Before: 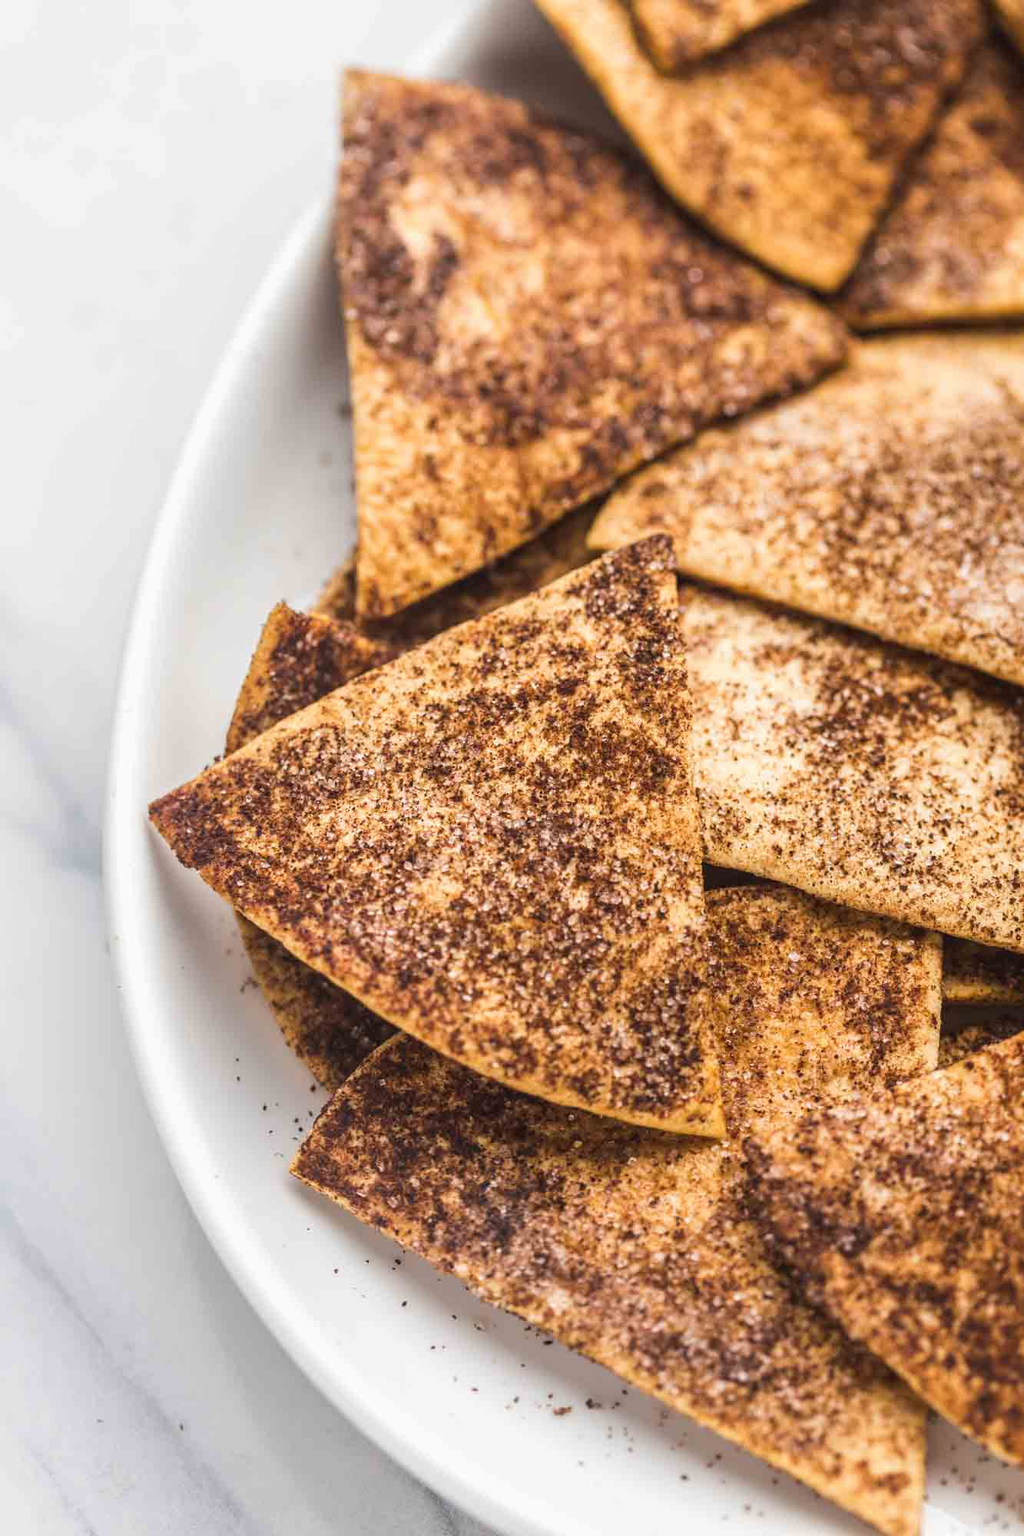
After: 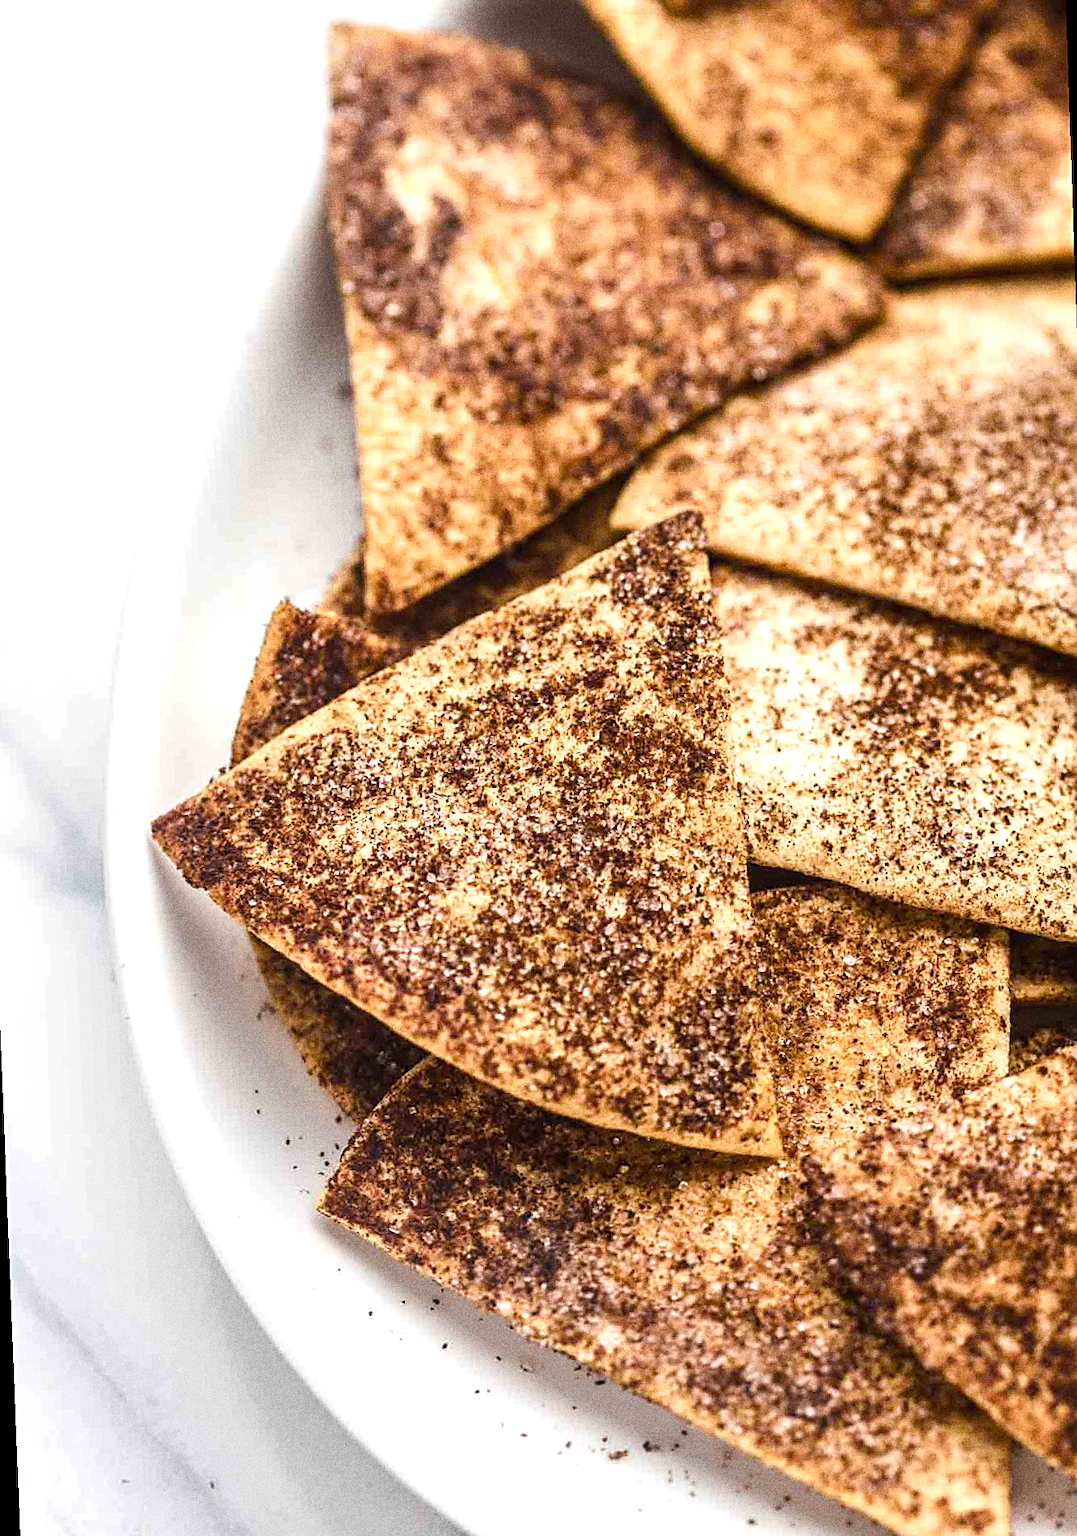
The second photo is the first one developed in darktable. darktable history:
color balance rgb: shadows lift › luminance -20%, power › hue 72.24°, highlights gain › luminance 15%, global offset › hue 171.6°, perceptual saturation grading › highlights -30%, perceptual saturation grading › shadows 20%, global vibrance 30%, contrast 10%
sharpen: on, module defaults
grain: strength 49.07%
rotate and perspective: rotation -2.12°, lens shift (vertical) 0.009, lens shift (horizontal) -0.008, automatic cropping original format, crop left 0.036, crop right 0.964, crop top 0.05, crop bottom 0.959
